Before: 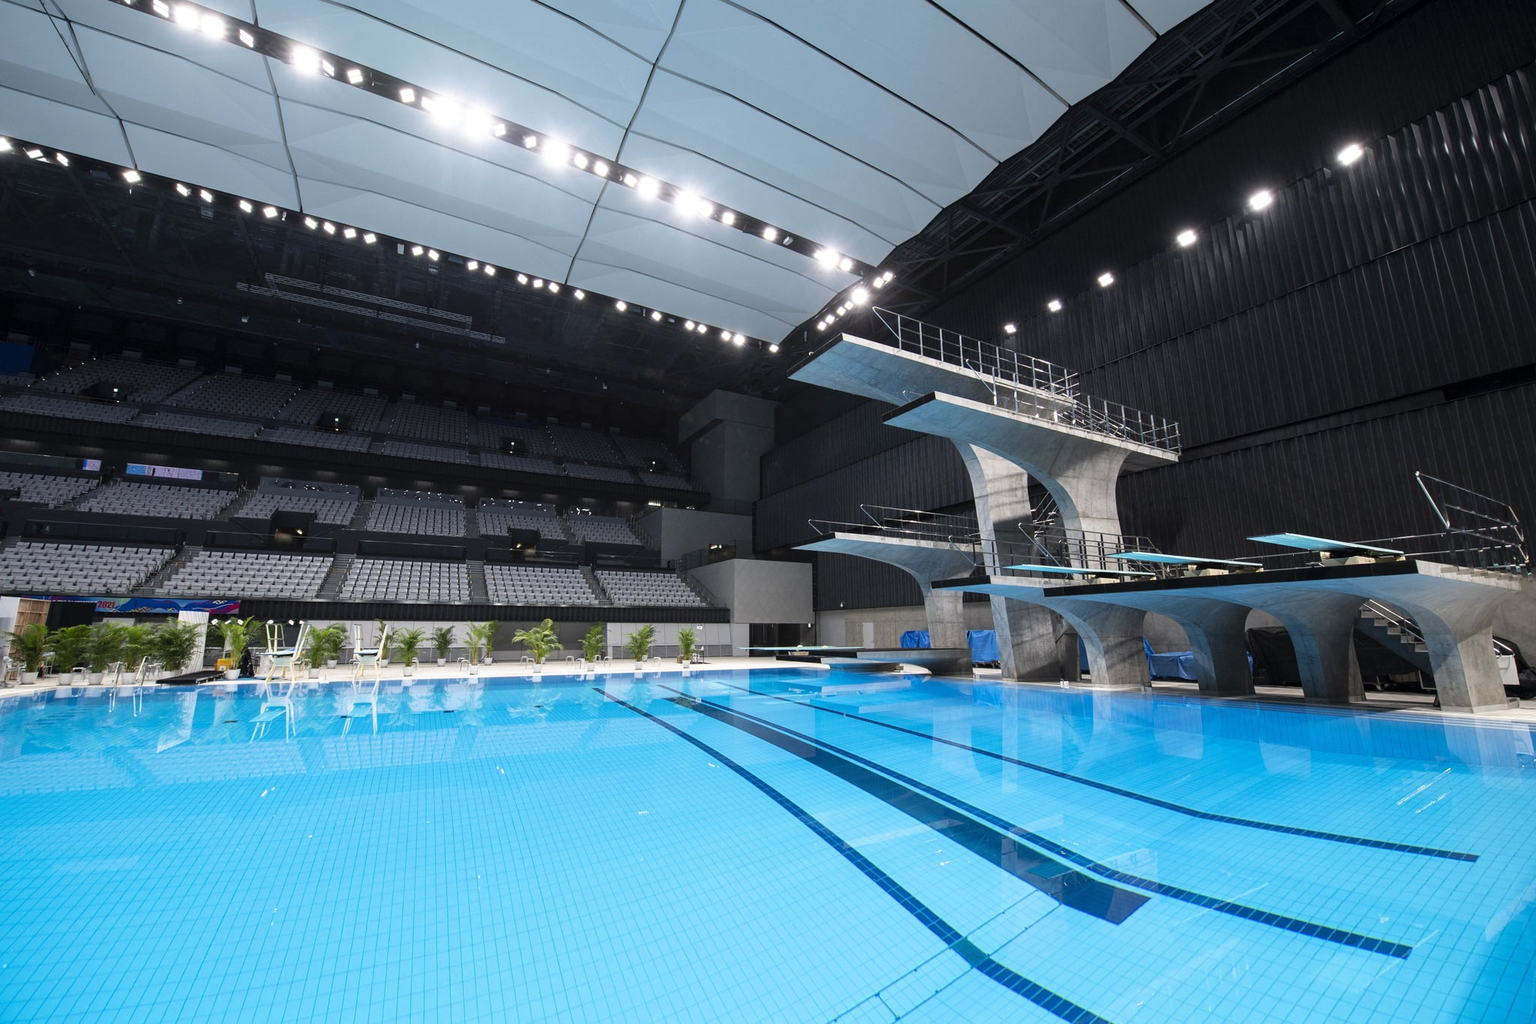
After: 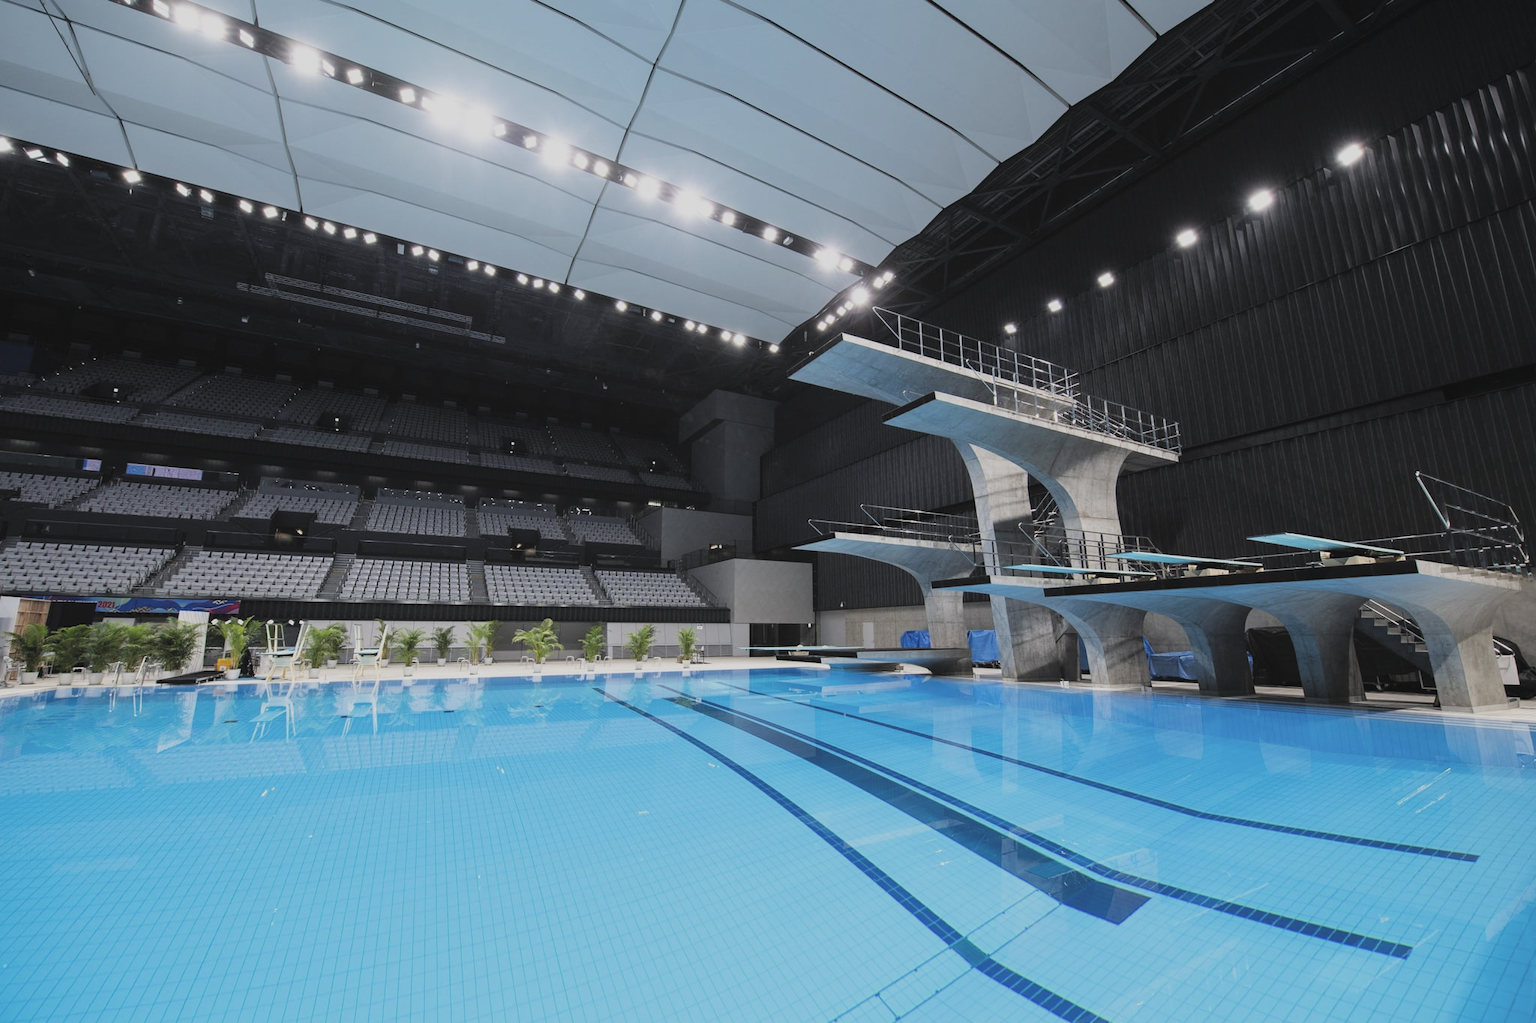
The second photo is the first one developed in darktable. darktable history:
exposure: black level correction -0.023, exposure -0.039 EV, compensate highlight preservation false
filmic rgb: black relative exposure -4.88 EV, hardness 2.82
